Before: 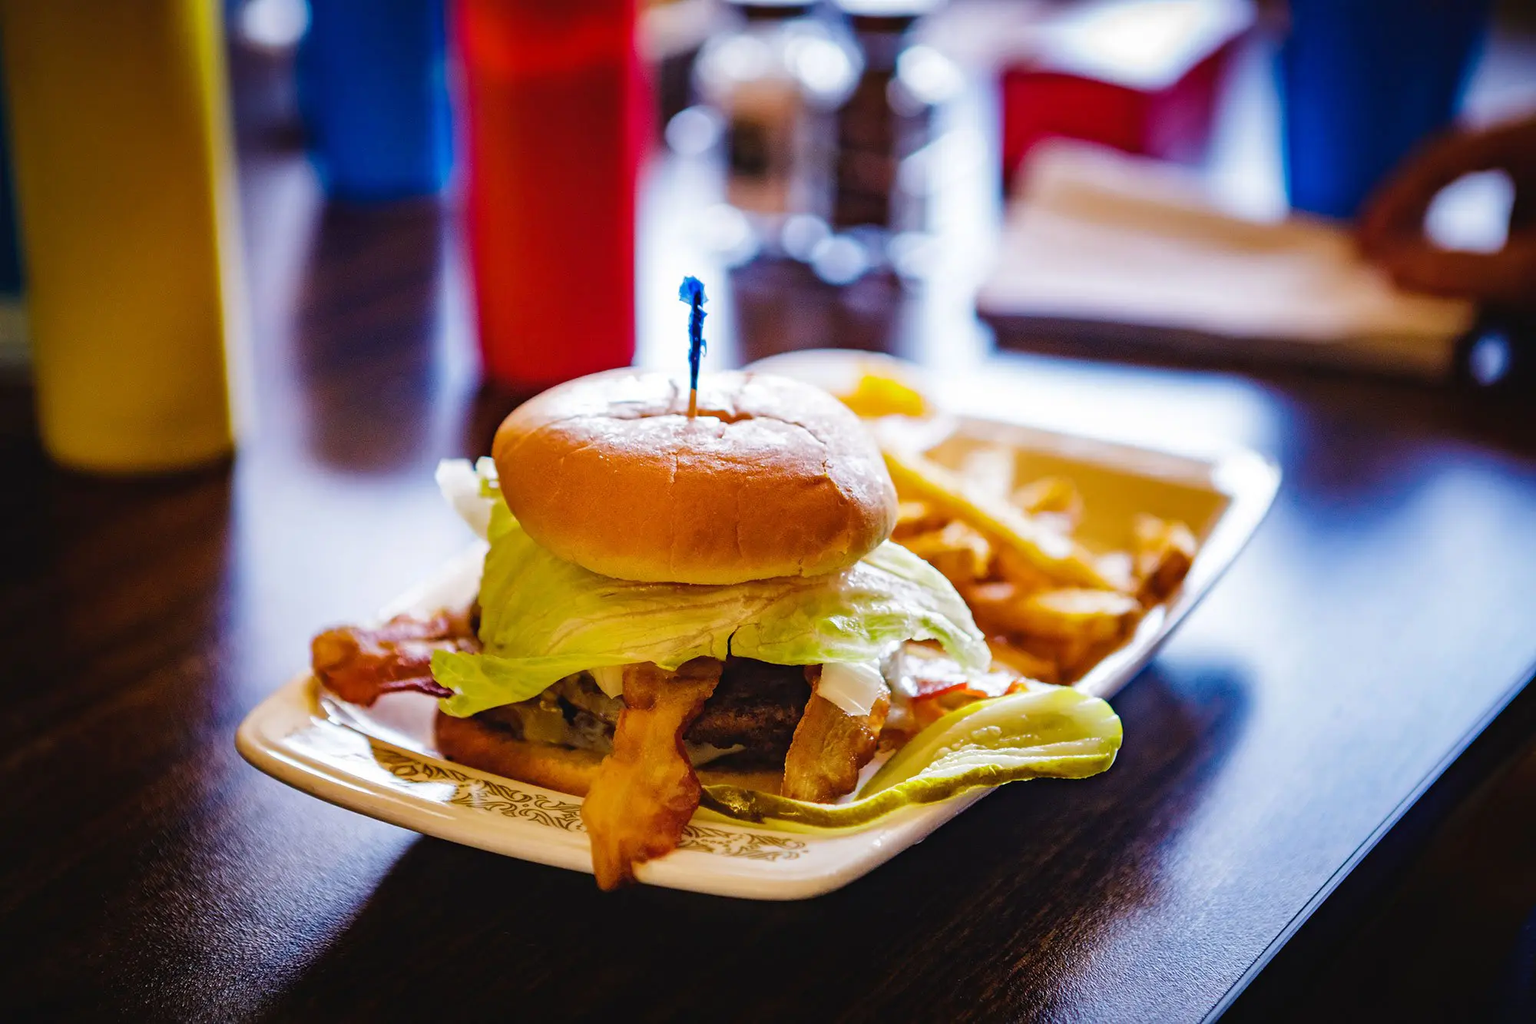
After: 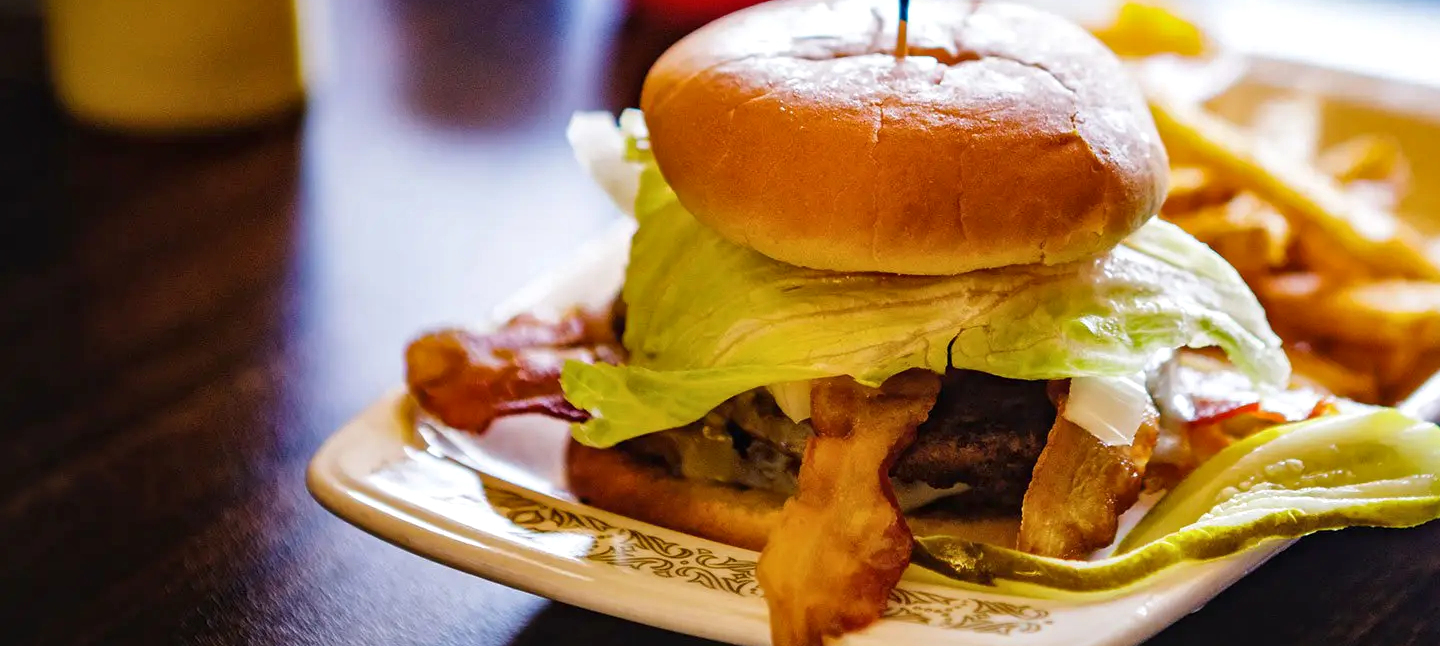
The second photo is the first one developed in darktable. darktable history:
crop: top 36.498%, right 27.964%, bottom 14.995%
local contrast: mode bilateral grid, contrast 20, coarseness 50, detail 130%, midtone range 0.2
